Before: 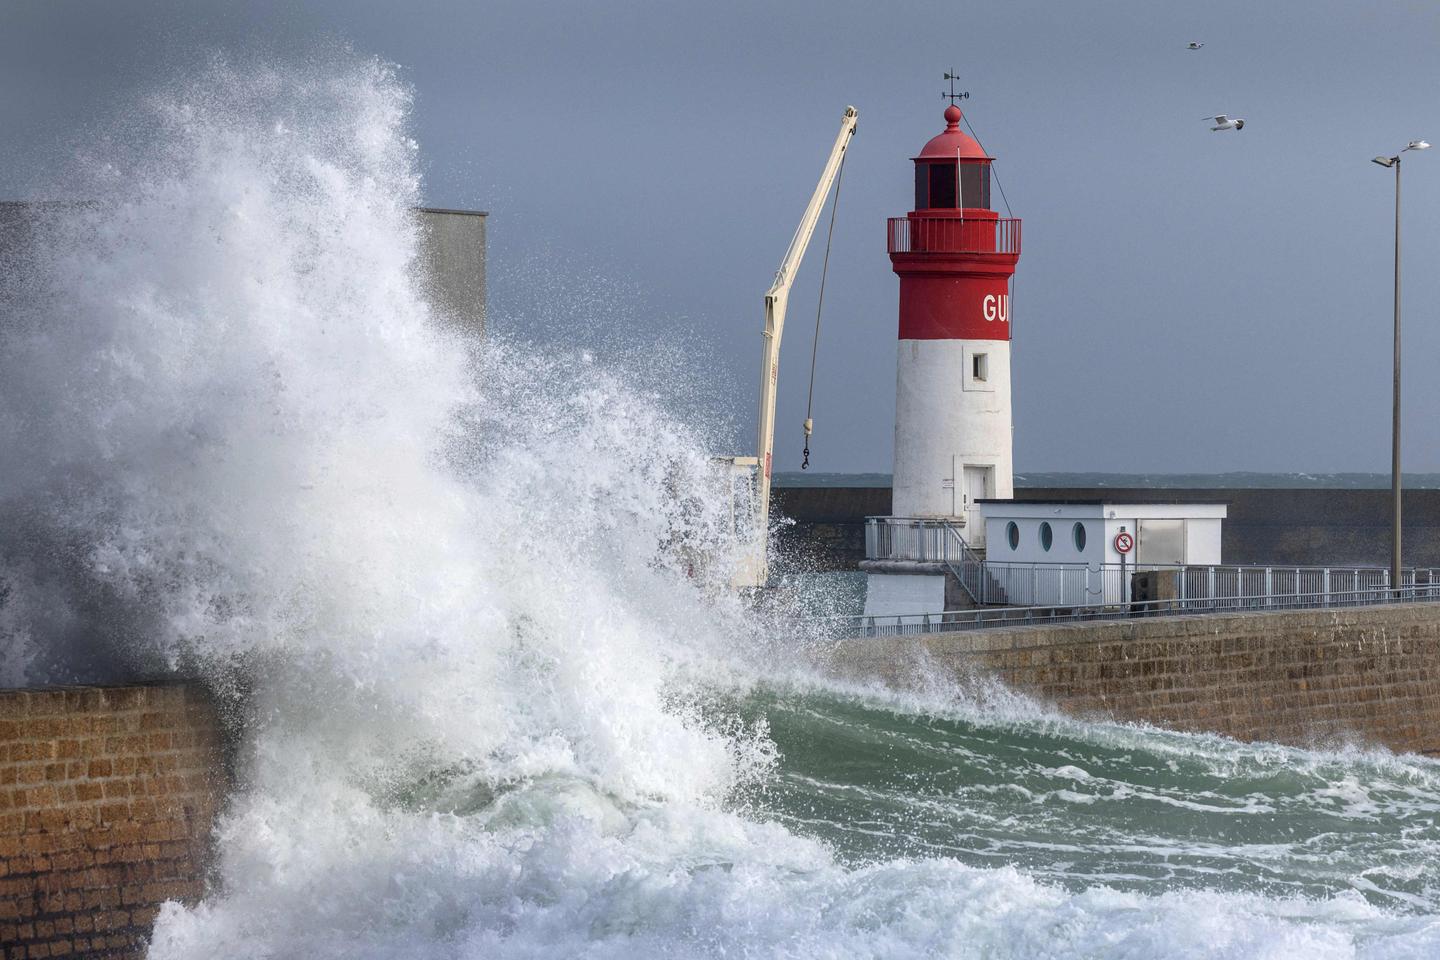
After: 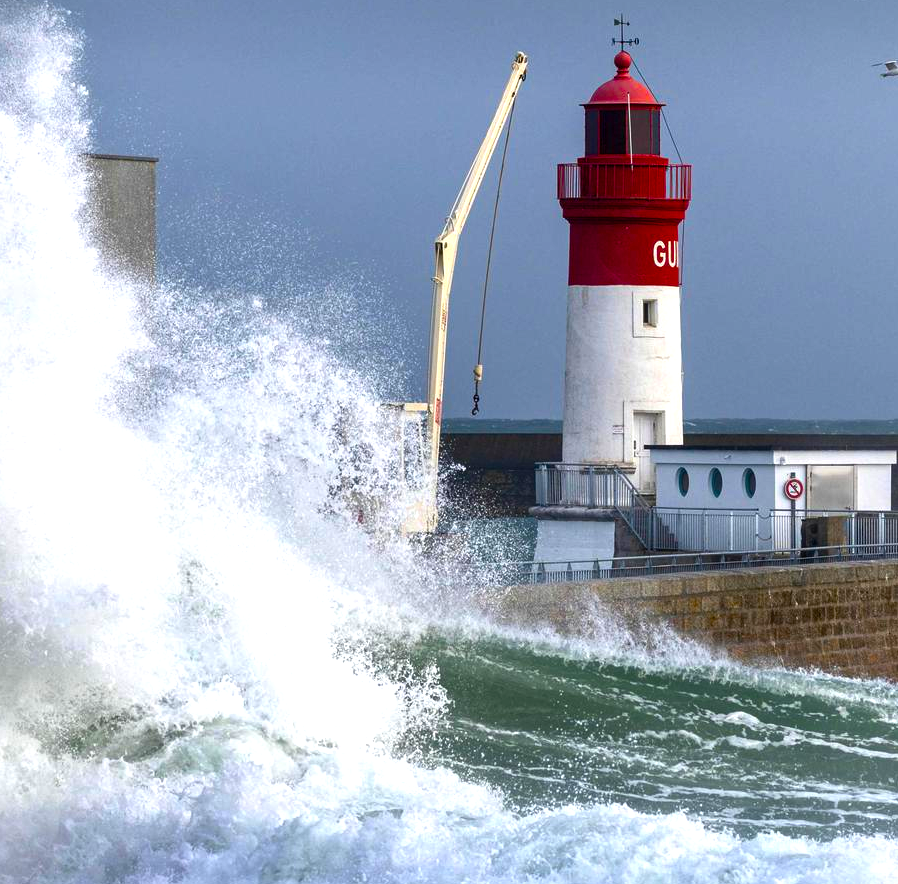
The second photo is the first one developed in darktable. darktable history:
crop and rotate: left 22.918%, top 5.629%, right 14.711%, bottom 2.247%
color balance rgb: linear chroma grading › global chroma 9%, perceptual saturation grading › global saturation 36%, perceptual saturation grading › shadows 35%, perceptual brilliance grading › global brilliance 15%, perceptual brilliance grading › shadows -35%, global vibrance 15%
